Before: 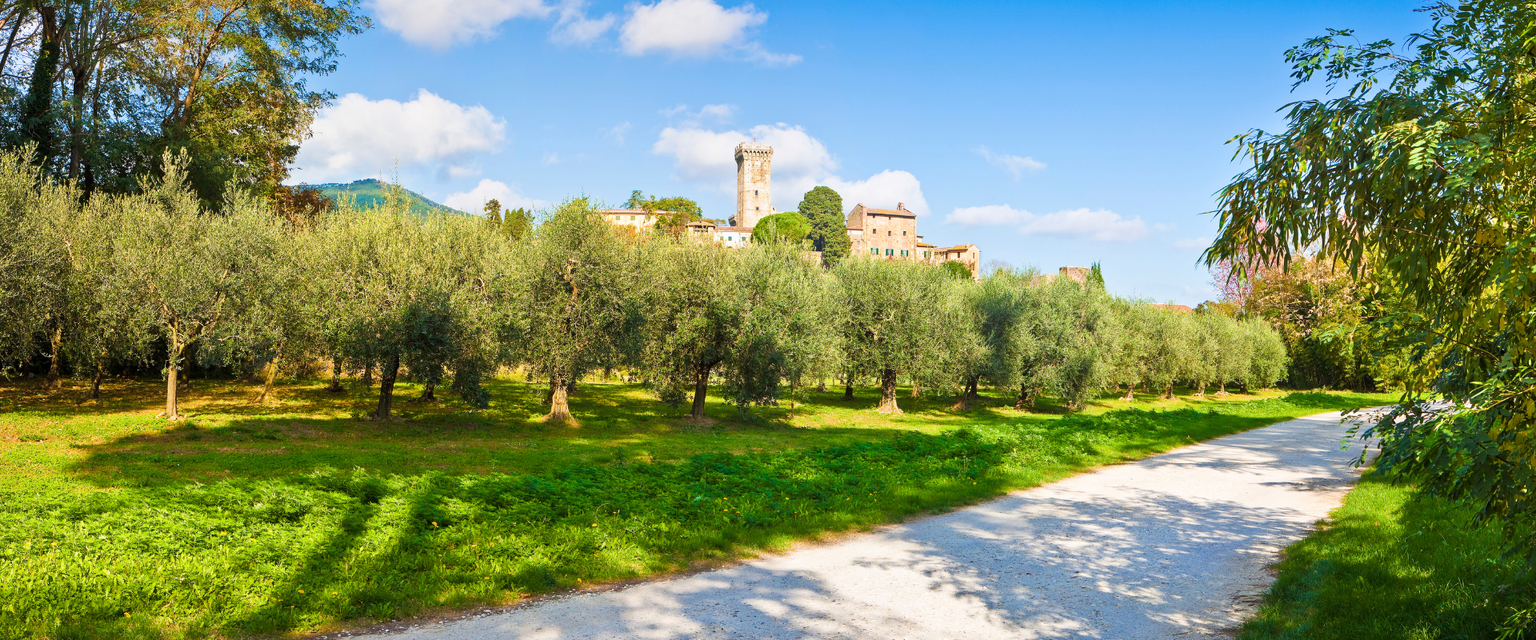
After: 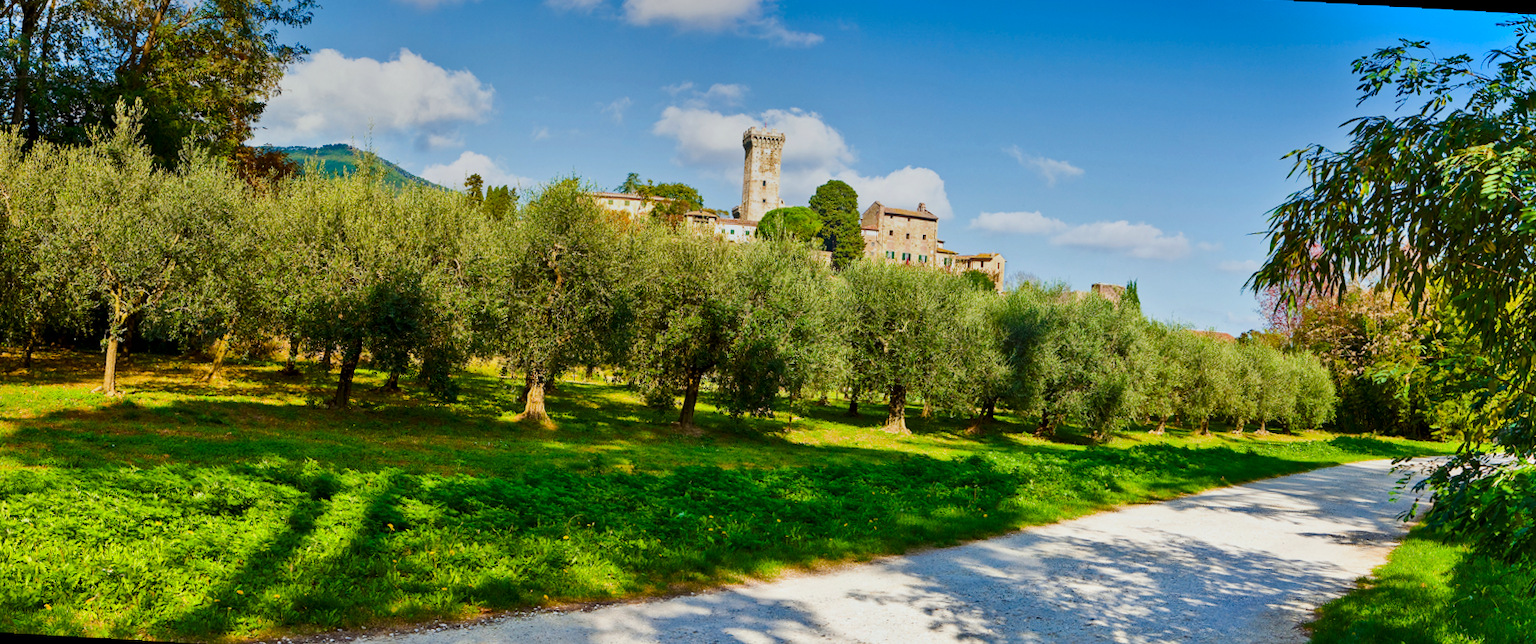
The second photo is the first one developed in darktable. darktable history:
local contrast: mode bilateral grid, contrast 20, coarseness 50, detail 120%, midtone range 0.2
rotate and perspective: rotation 1.57°, crop left 0.018, crop right 0.982, crop top 0.039, crop bottom 0.961
graduated density: rotation 5.63°, offset 76.9
contrast brightness saturation: contrast 0.12, brightness -0.12, saturation 0.2
crop and rotate: angle -1.69°
shadows and highlights: shadows 60, soften with gaussian
white balance: red 0.978, blue 0.999
